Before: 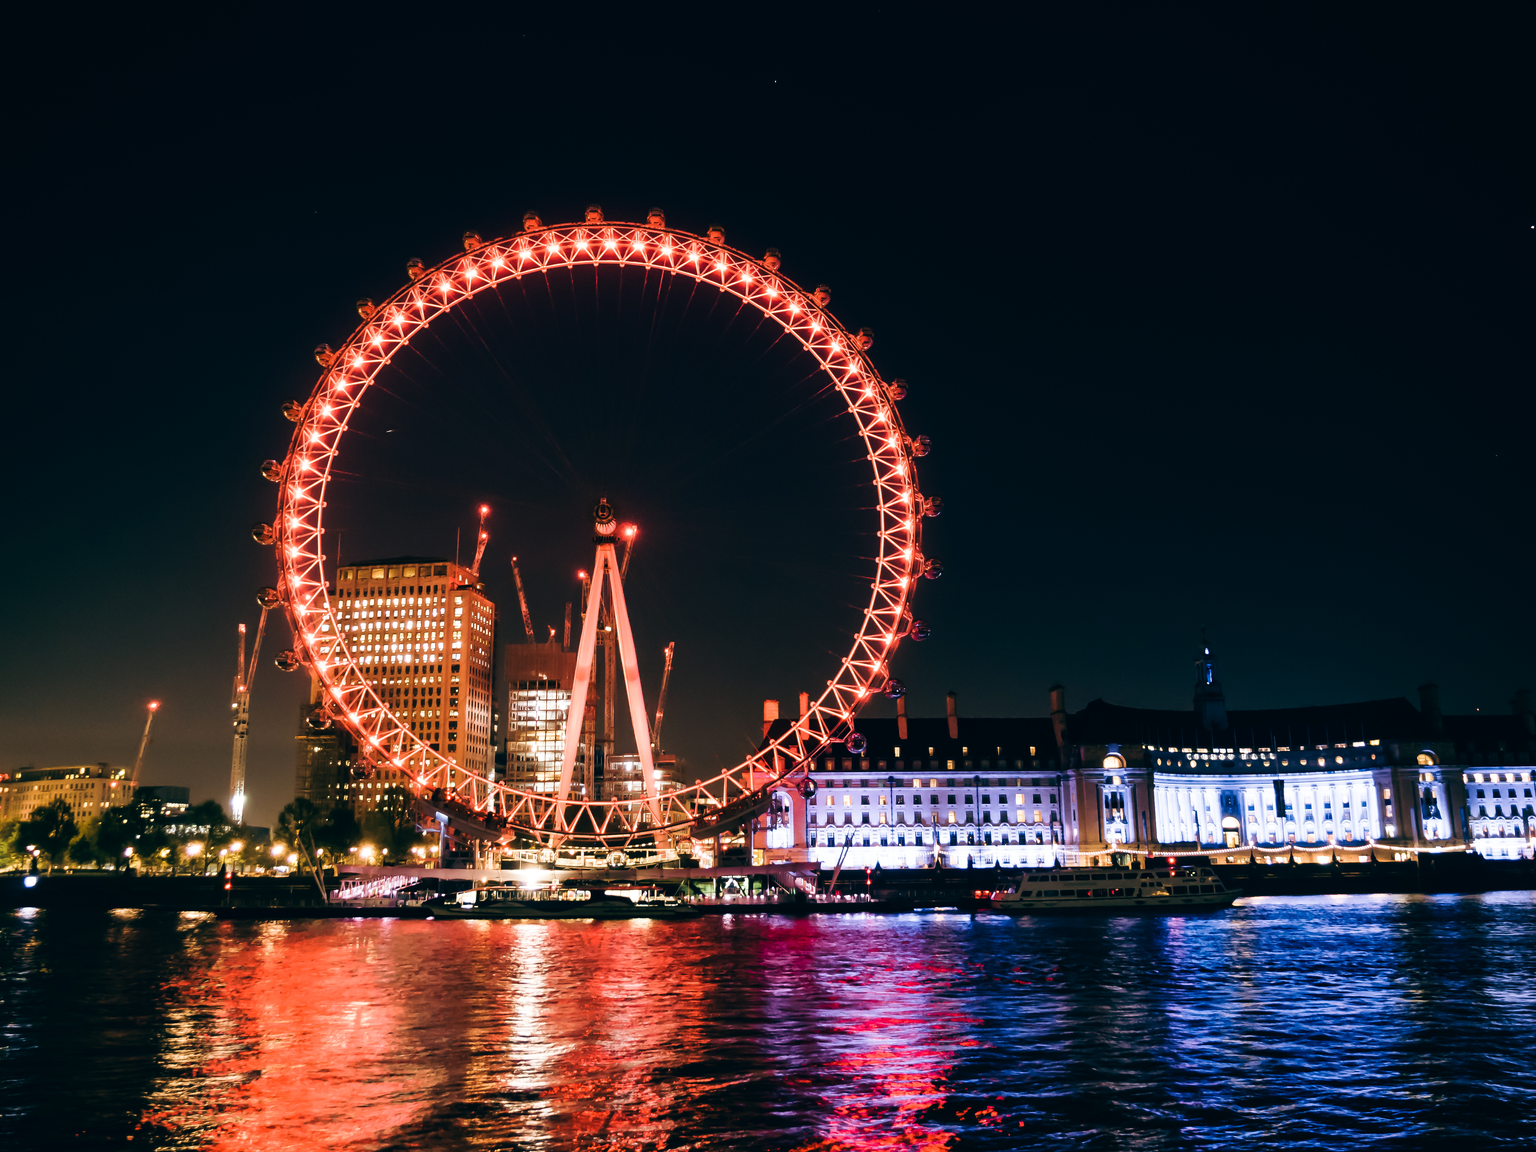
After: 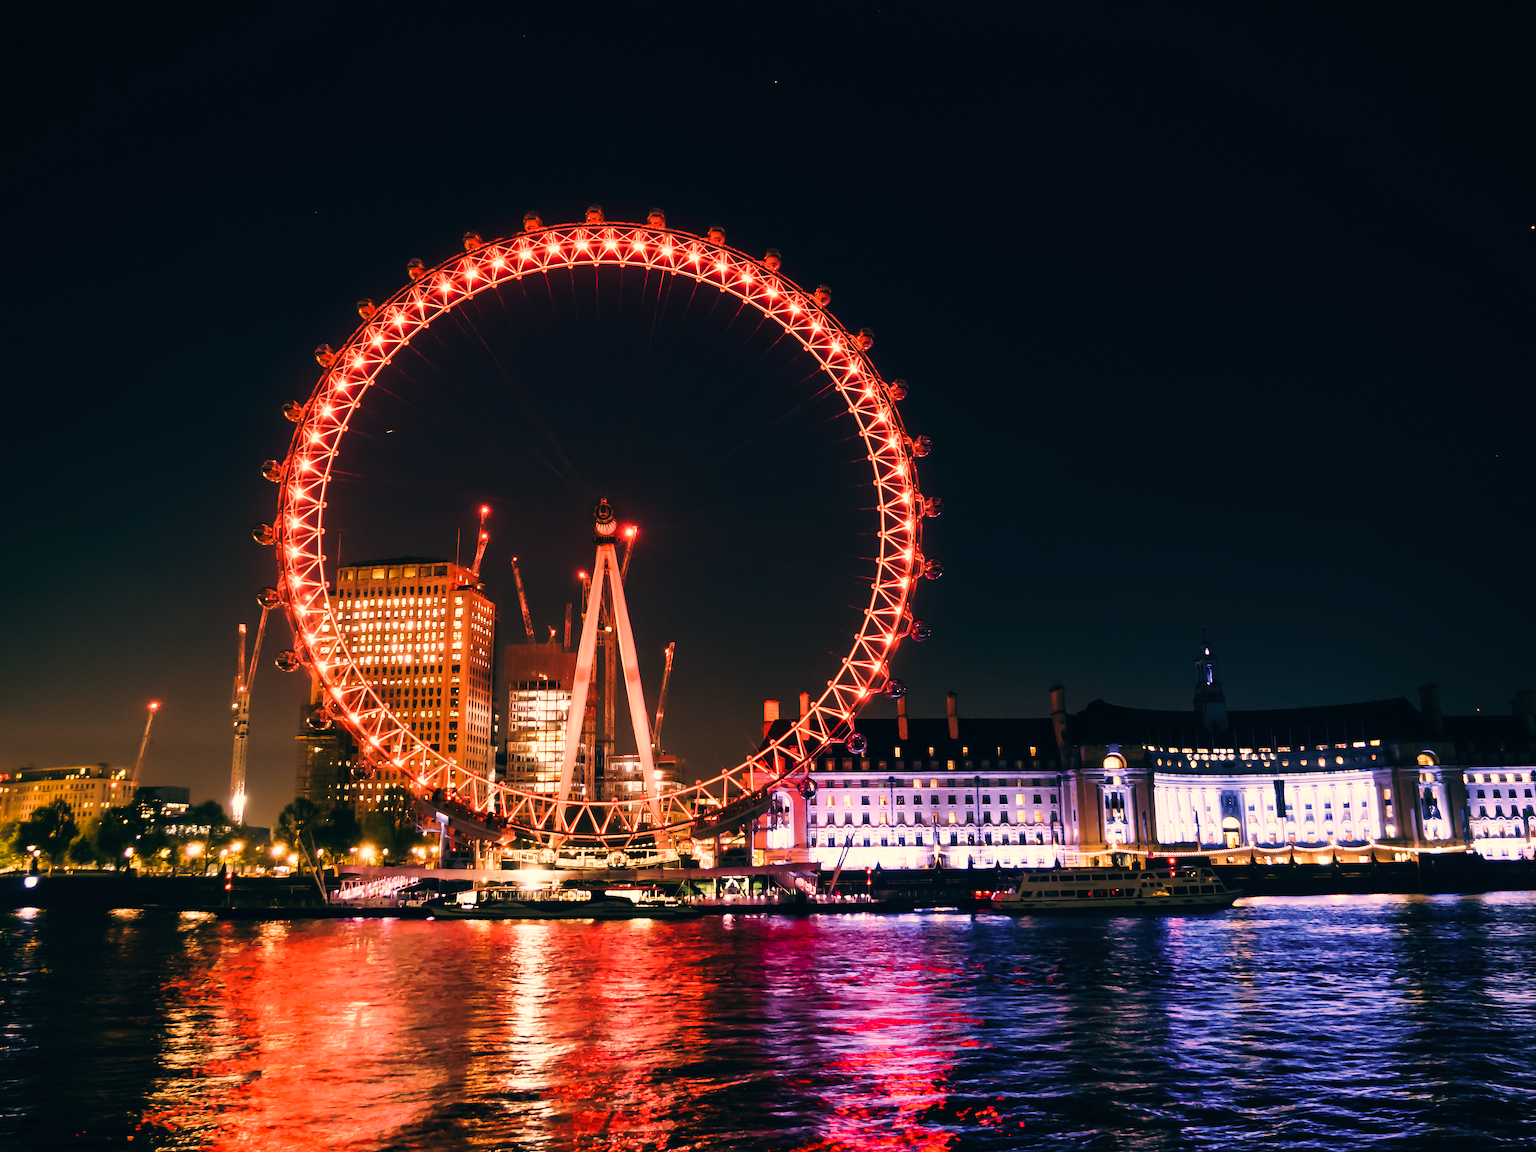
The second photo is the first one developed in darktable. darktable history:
exposure: exposure 0.128 EV, compensate highlight preservation false
color correction: highlights a* 17.88, highlights b* 18.79
